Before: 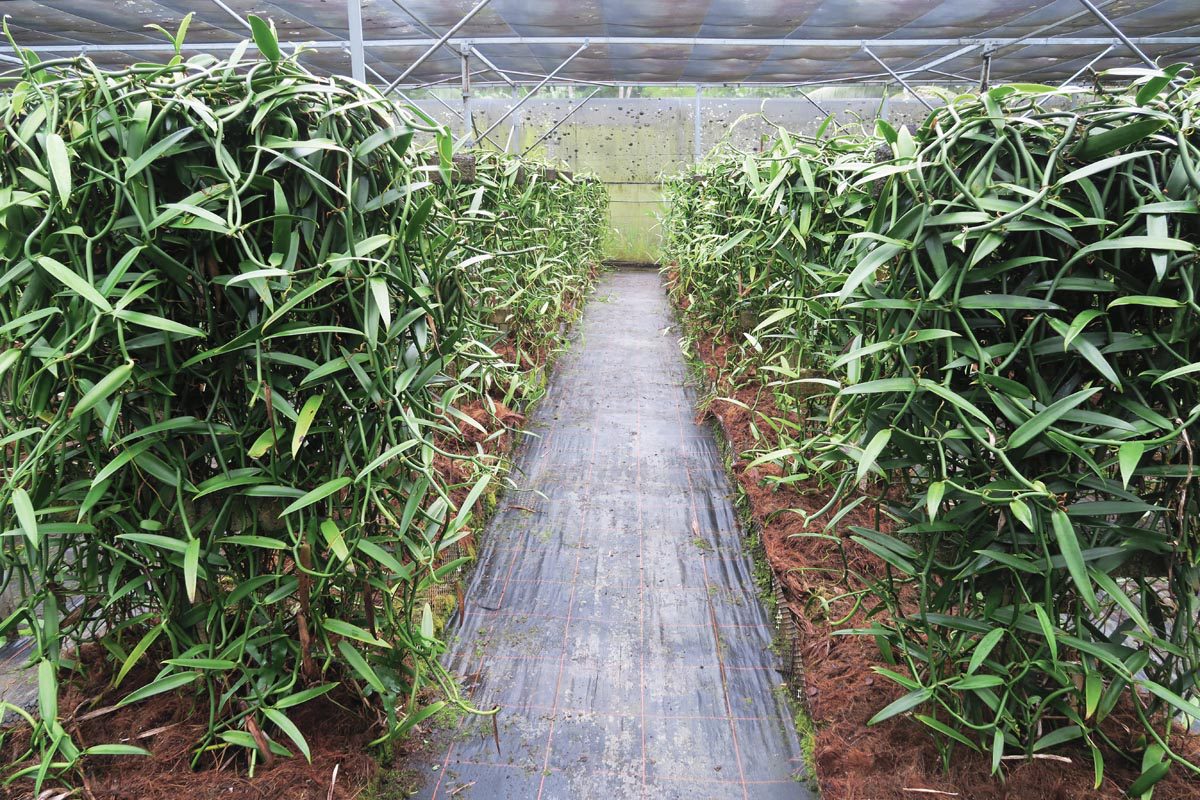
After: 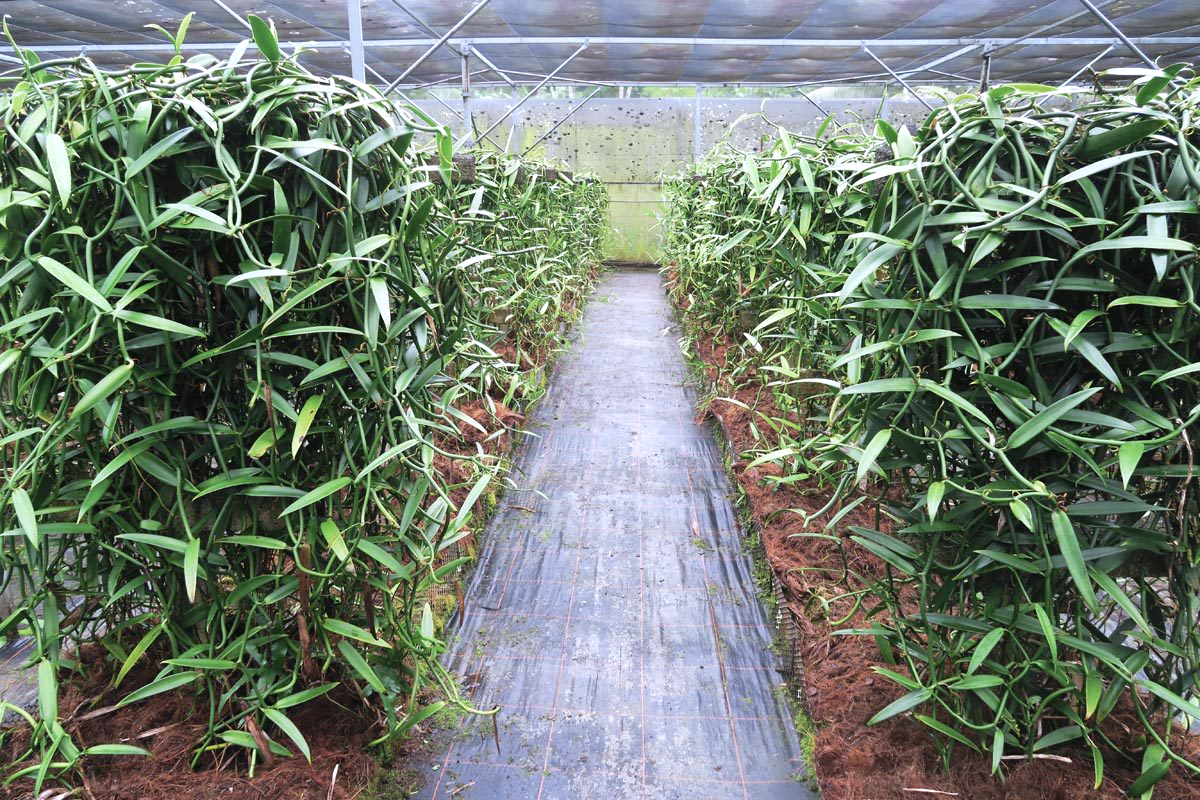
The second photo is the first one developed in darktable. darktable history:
white balance: red 0.984, blue 1.059
levels: levels [0, 0.476, 0.951]
